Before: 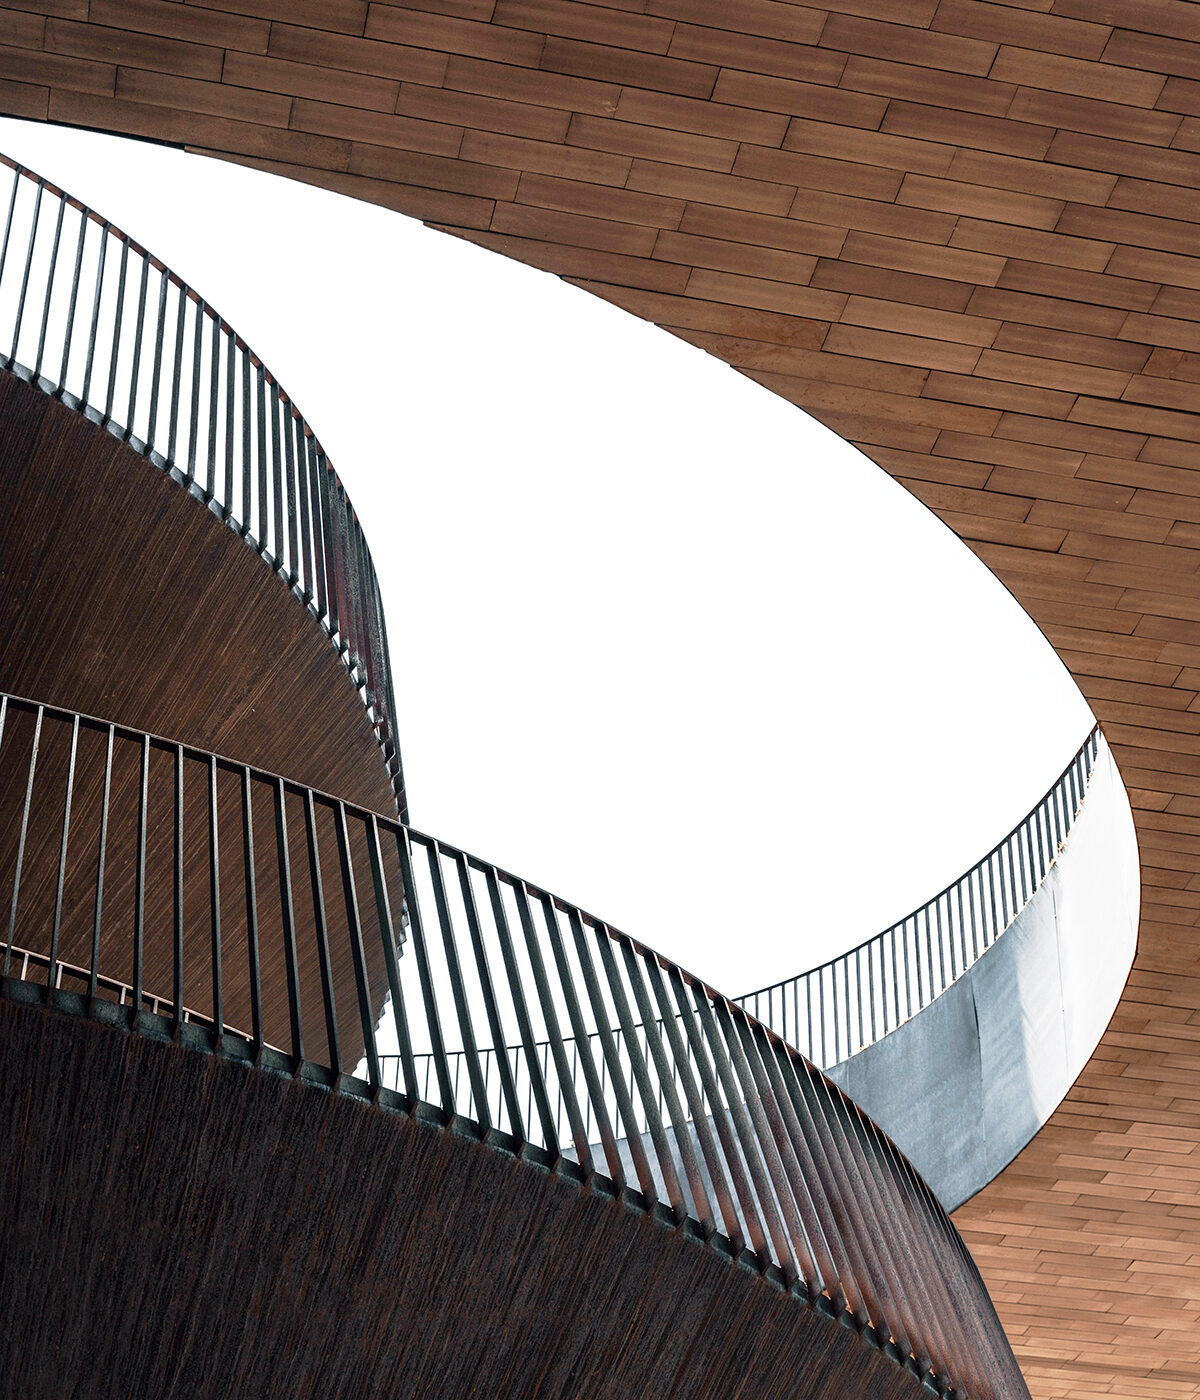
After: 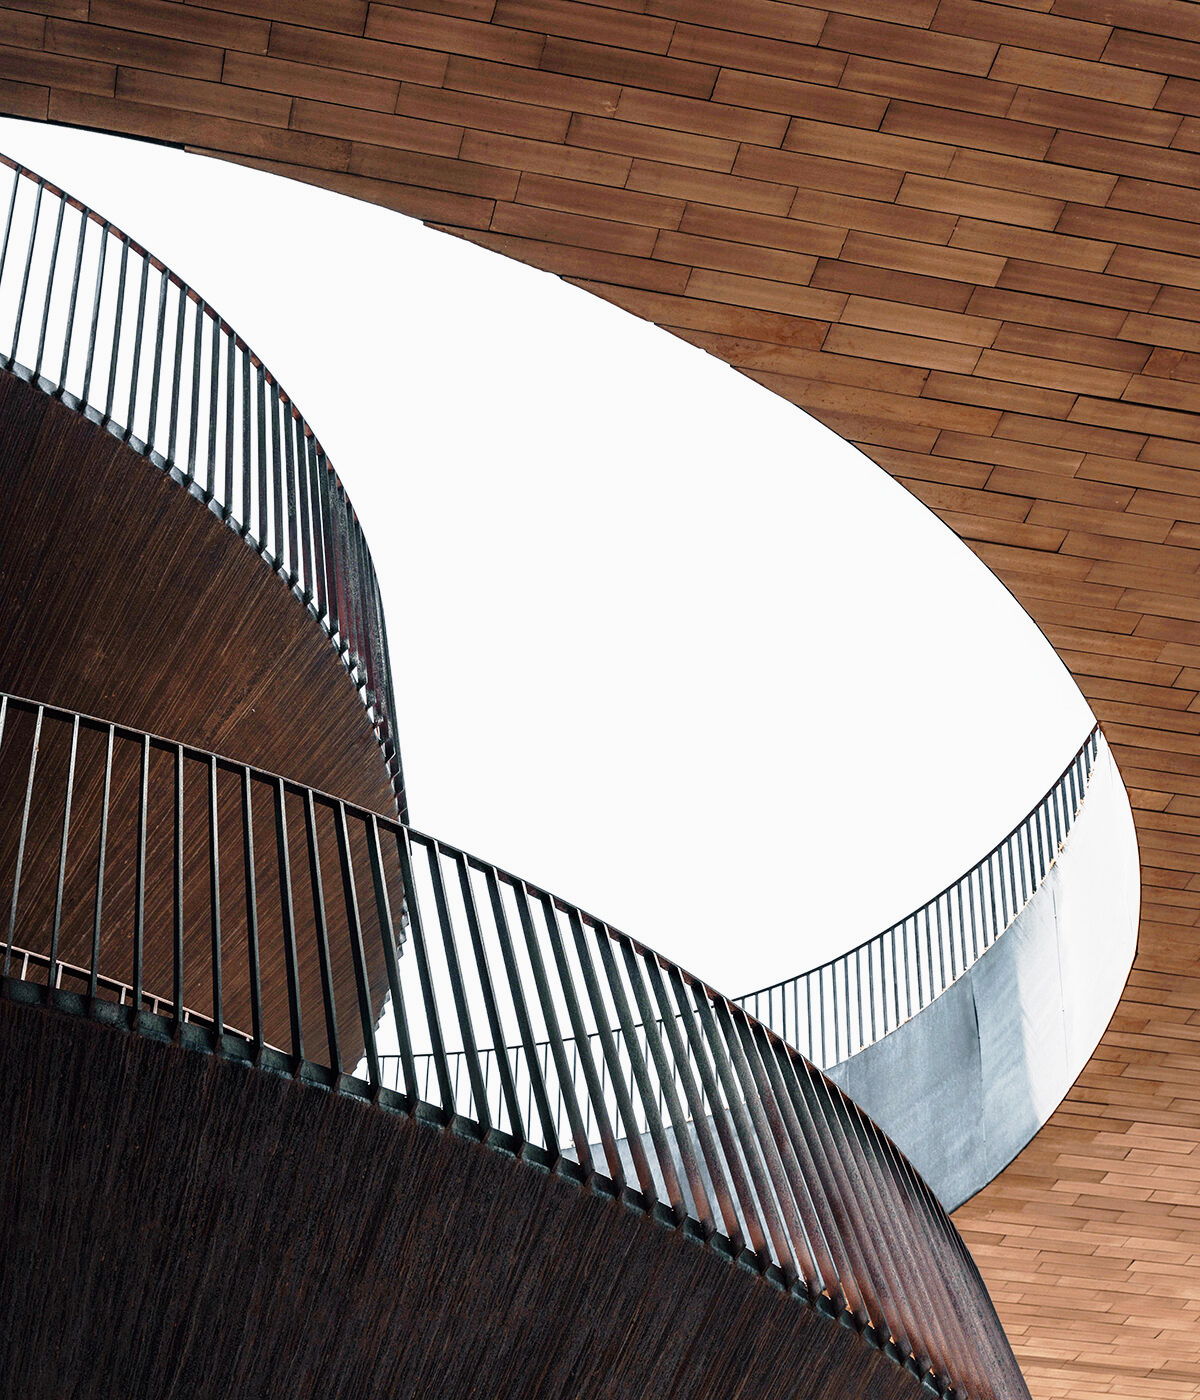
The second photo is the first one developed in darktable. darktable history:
tone curve: curves: ch0 [(0, 0.003) (0.056, 0.041) (0.211, 0.187) (0.482, 0.519) (0.836, 0.864) (0.997, 0.984)]; ch1 [(0, 0) (0.276, 0.206) (0.393, 0.364) (0.482, 0.471) (0.506, 0.5) (0.523, 0.523) (0.572, 0.604) (0.635, 0.665) (0.695, 0.759) (1, 1)]; ch2 [(0, 0) (0.438, 0.456) (0.473, 0.47) (0.503, 0.503) (0.536, 0.527) (0.562, 0.584) (0.612, 0.61) (0.679, 0.72) (1, 1)], preserve colors none
